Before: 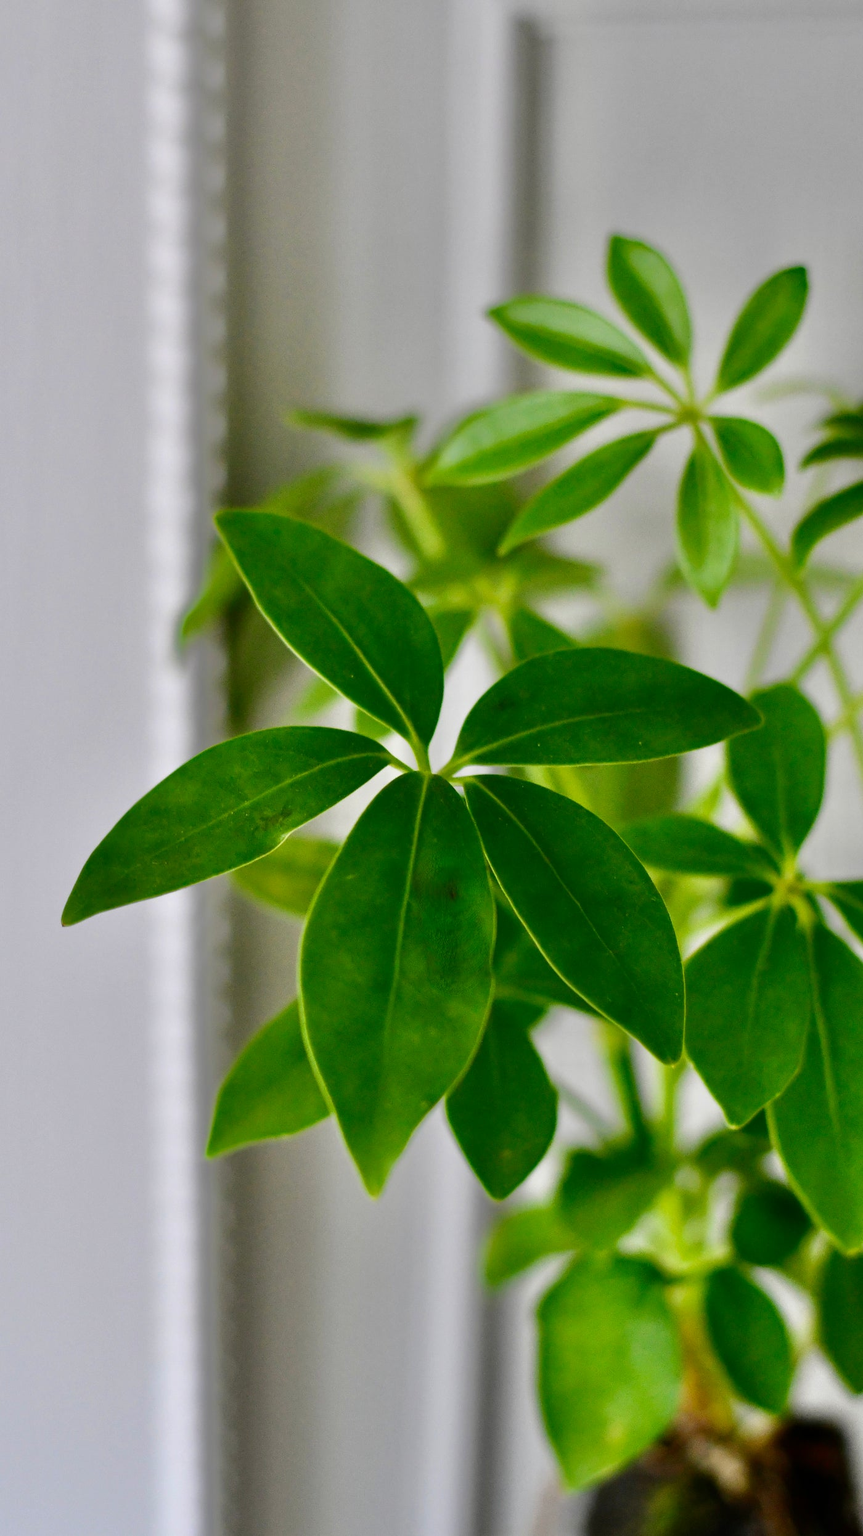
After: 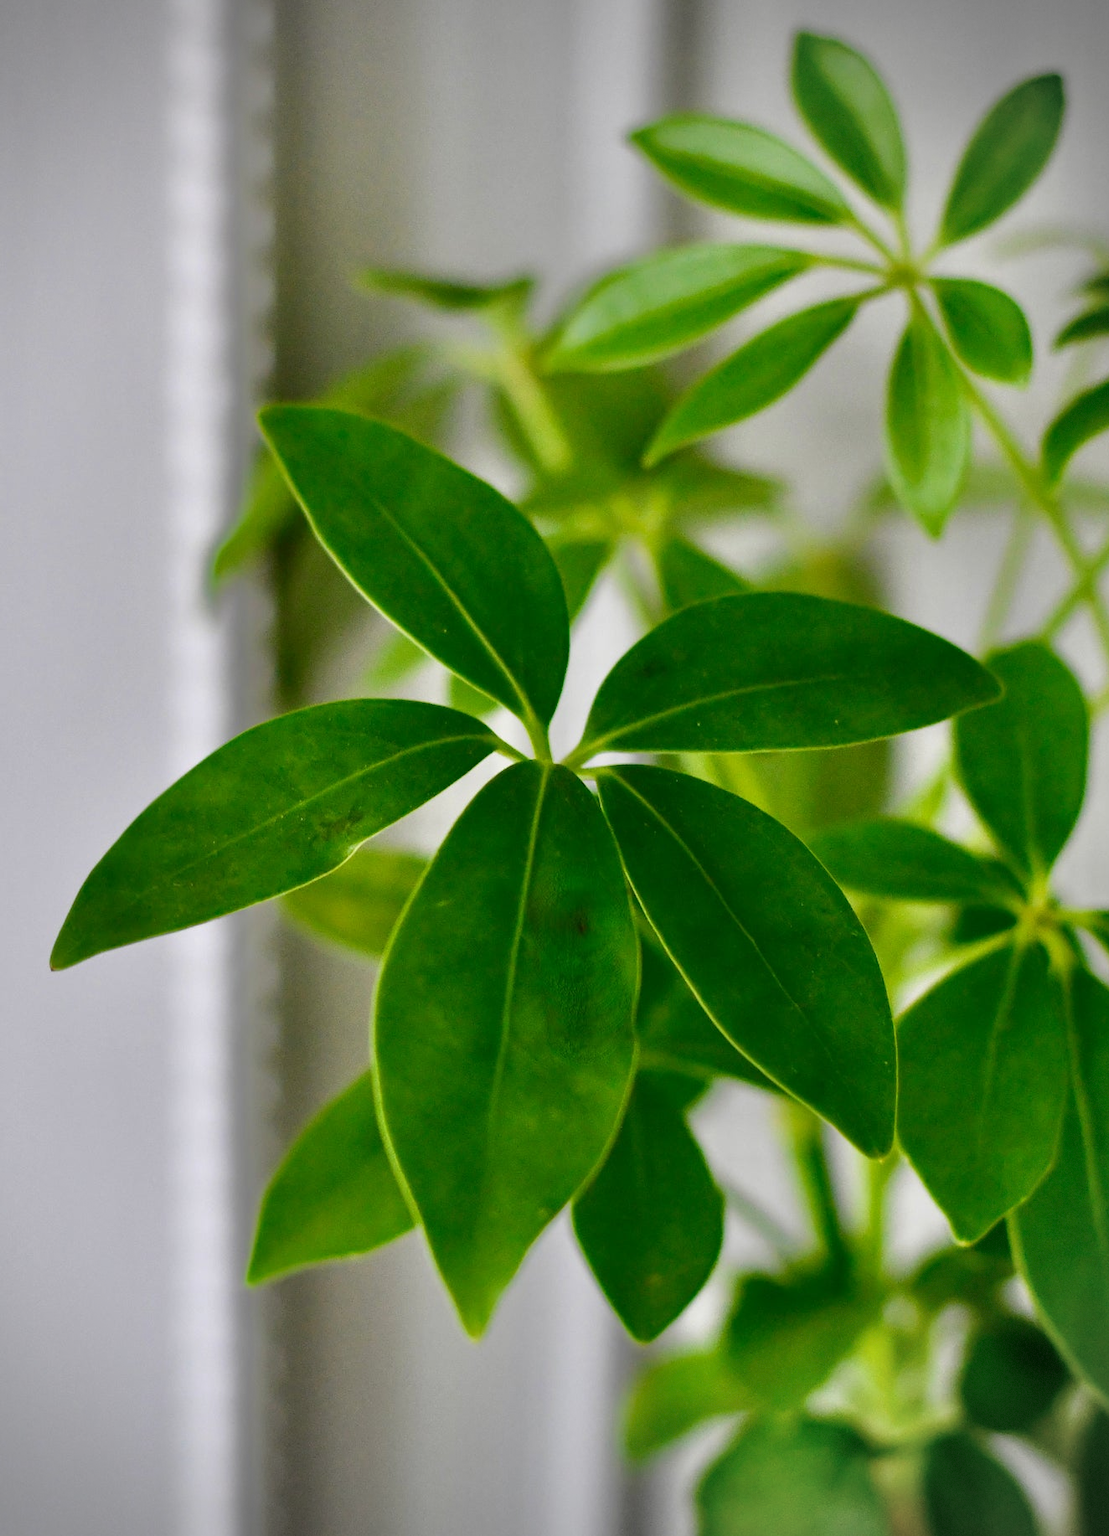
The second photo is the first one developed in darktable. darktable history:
vignetting: dithering 8-bit output, unbound false
crop and rotate: left 2.867%, top 13.832%, right 2.435%, bottom 12.572%
